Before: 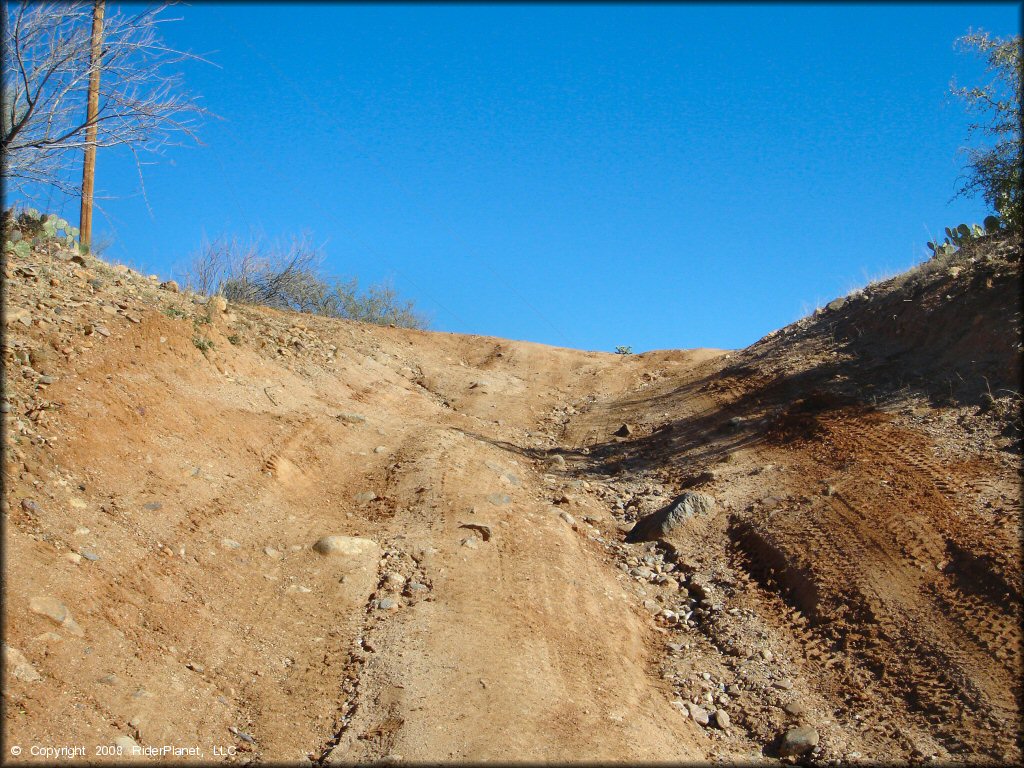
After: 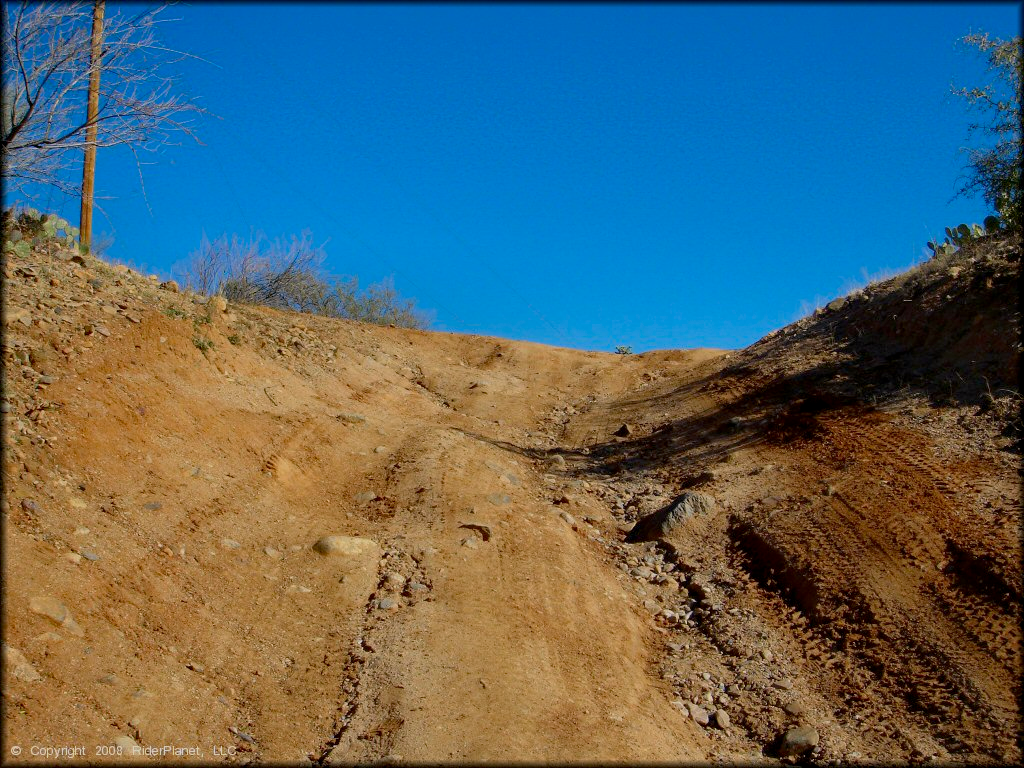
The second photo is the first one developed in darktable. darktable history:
exposure: black level correction 0.009, exposure -0.67 EV, compensate exposure bias true, compensate highlight preservation false
color correction: highlights a* 3.41, highlights b* 2.22, saturation 1.21
haze removal: compatibility mode true, adaptive false
